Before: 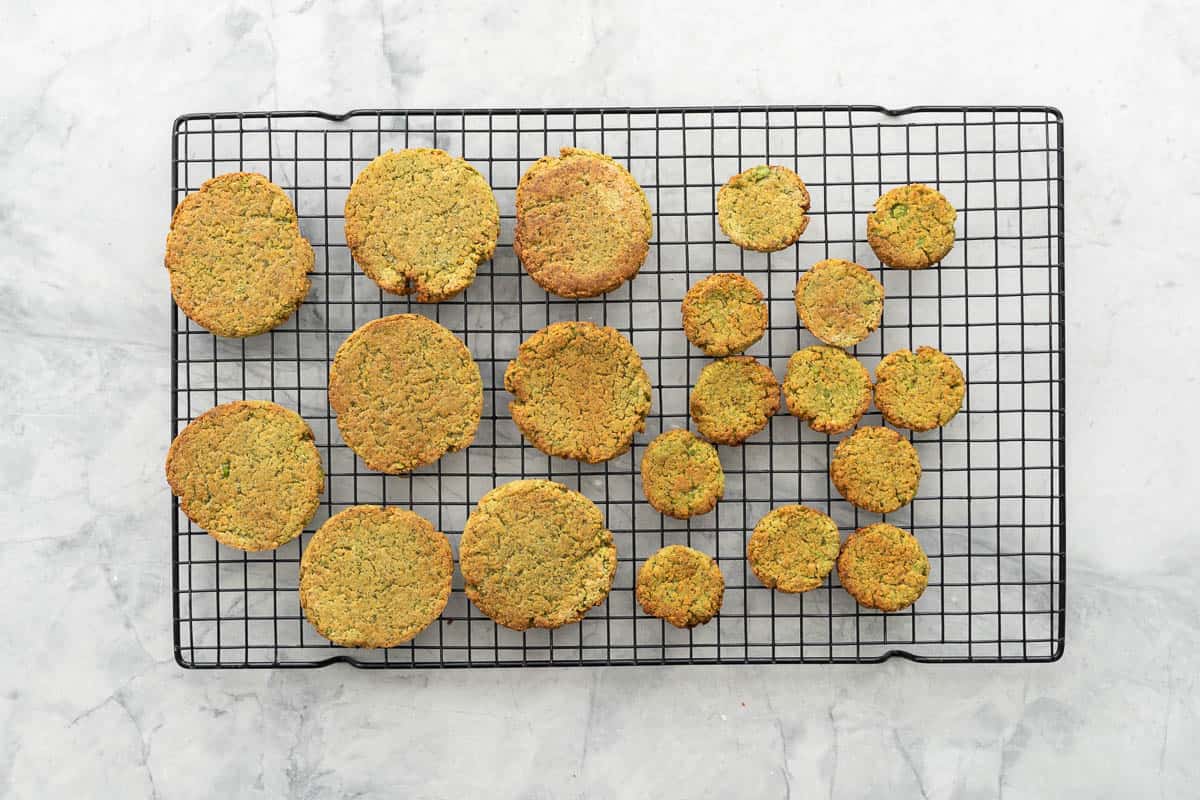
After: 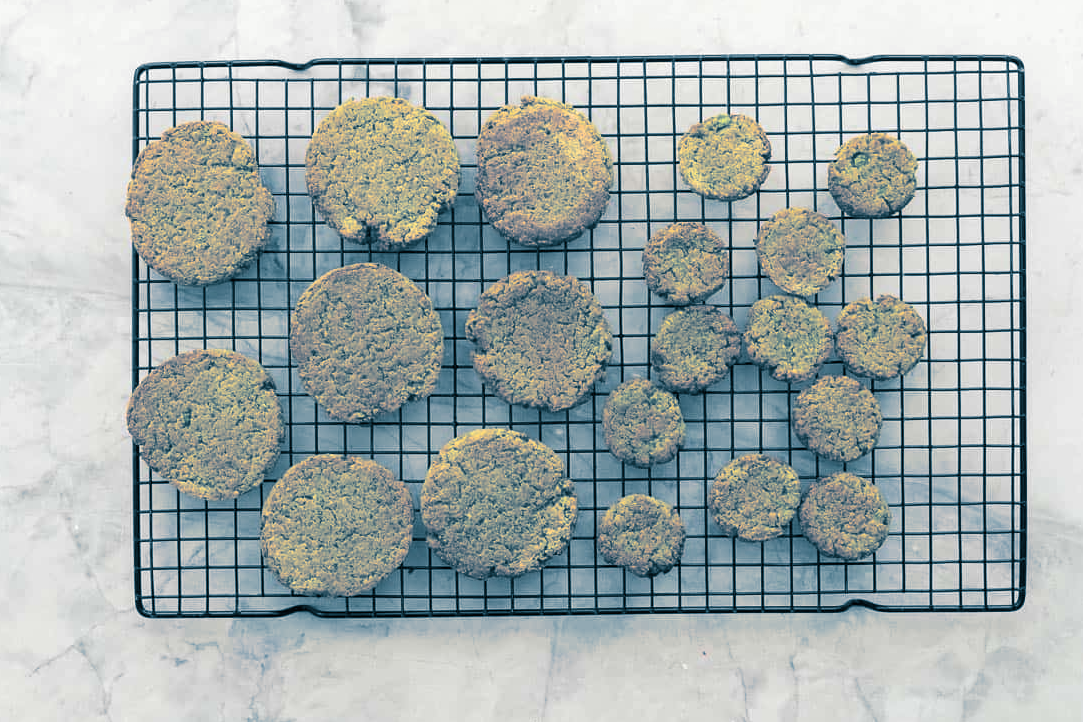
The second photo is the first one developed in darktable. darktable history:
split-toning: shadows › hue 212.4°, balance -70
crop: left 3.305%, top 6.436%, right 6.389%, bottom 3.258%
